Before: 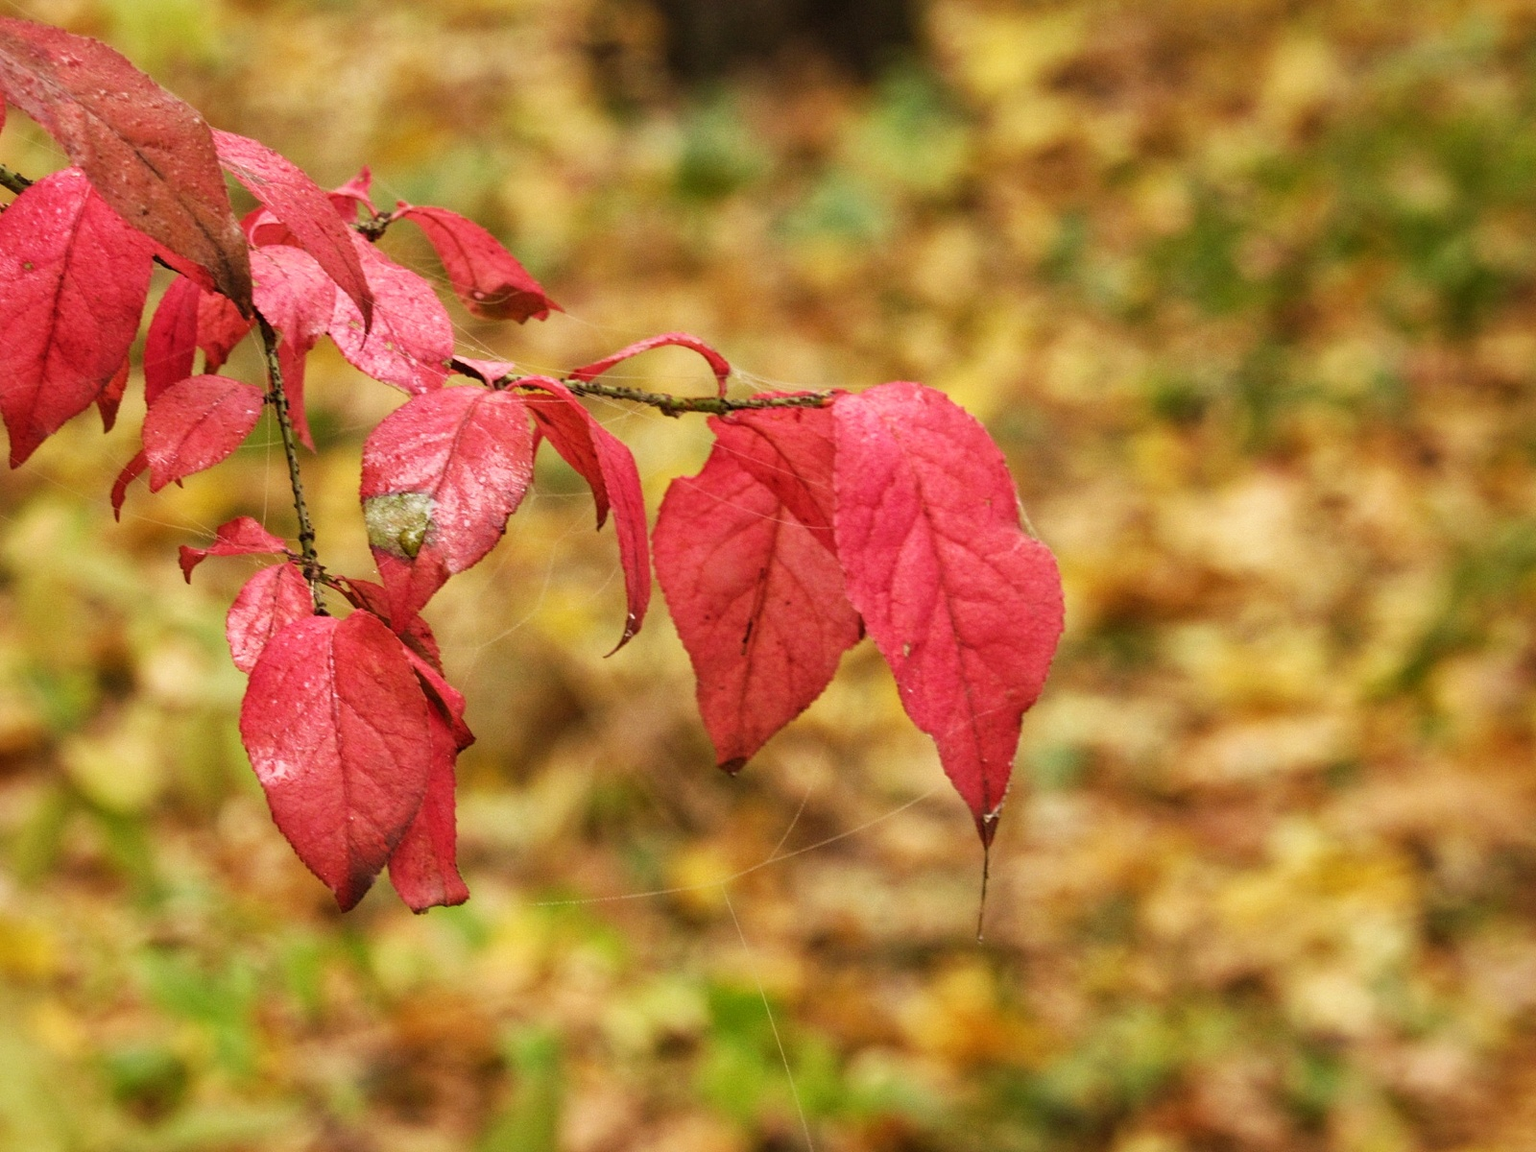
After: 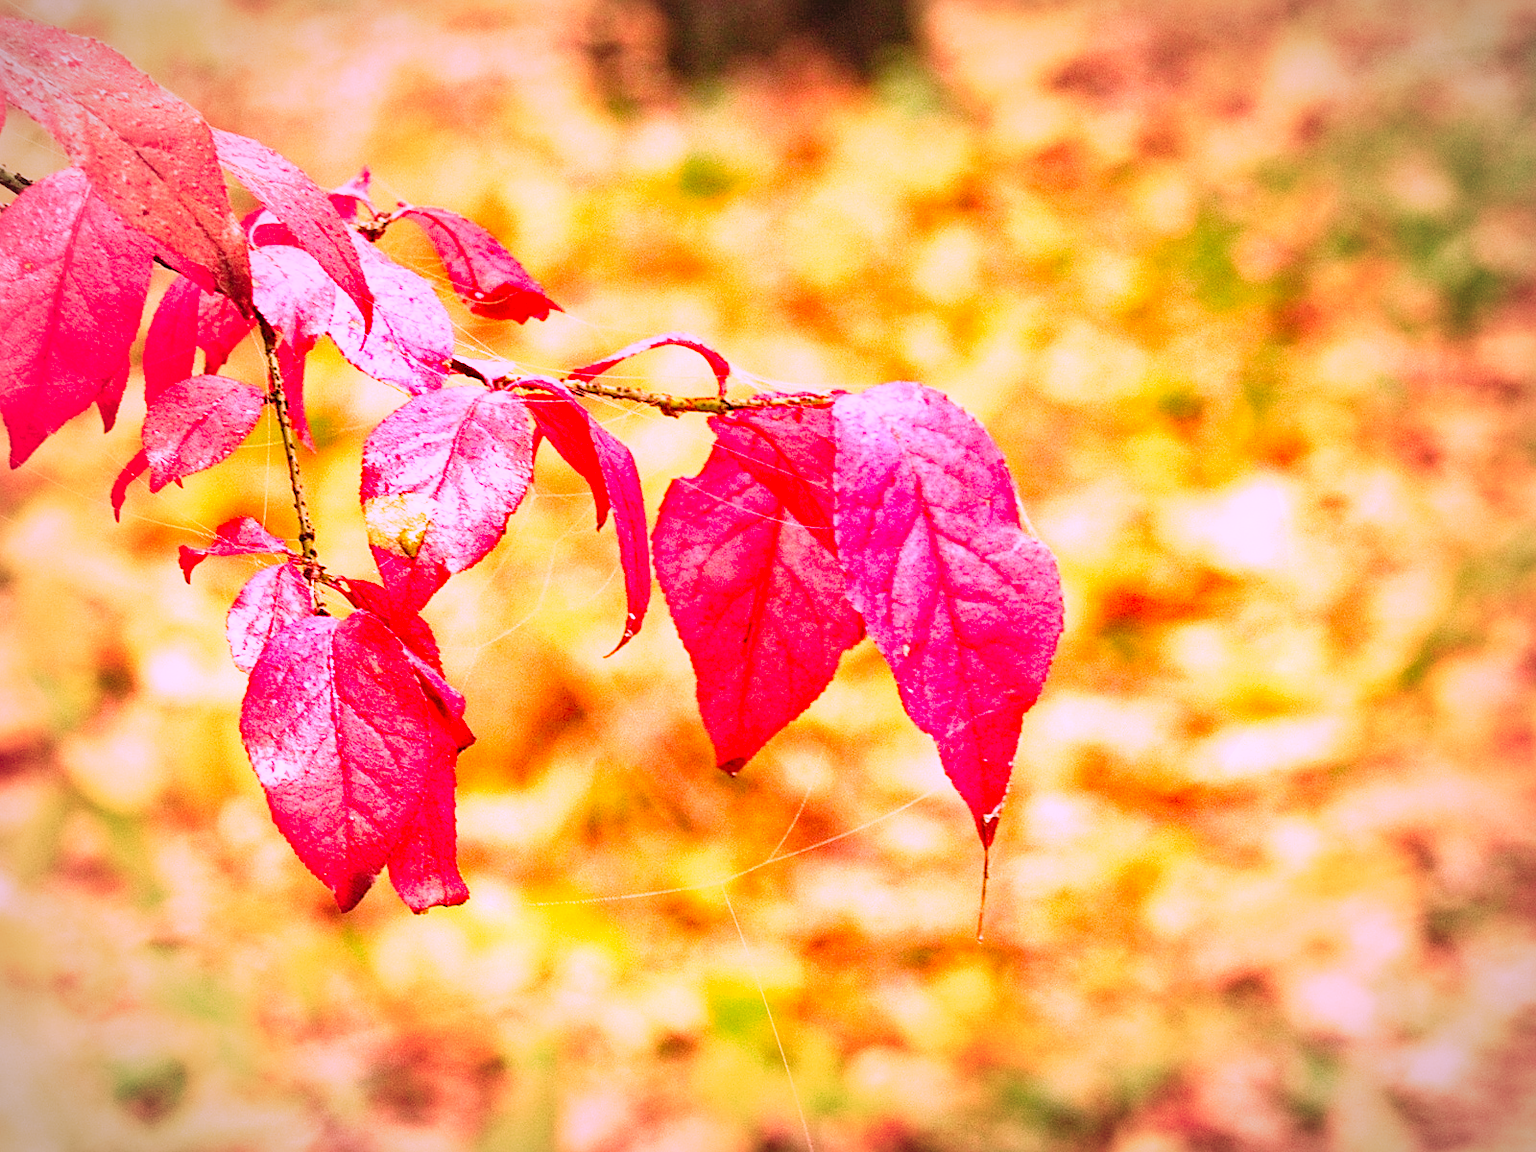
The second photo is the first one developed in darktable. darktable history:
exposure: black level correction 0, exposure 1.001 EV, compensate highlight preservation false
sharpen: on, module defaults
vignetting: fall-off start 67.75%, fall-off radius 67.04%, automatic ratio true, unbound false
base curve: curves: ch0 [(0, 0) (0.688, 0.865) (1, 1)], preserve colors none
tone curve: curves: ch0 [(0, 0.013) (0.137, 0.121) (0.326, 0.386) (0.489, 0.573) (0.663, 0.749) (0.854, 0.897) (1, 0.974)]; ch1 [(0, 0) (0.366, 0.367) (0.475, 0.453) (0.494, 0.493) (0.504, 0.497) (0.544, 0.579) (0.562, 0.619) (0.622, 0.694) (1, 1)]; ch2 [(0, 0) (0.333, 0.346) (0.375, 0.375) (0.424, 0.43) (0.476, 0.492) (0.502, 0.503) (0.533, 0.541) (0.572, 0.615) (0.605, 0.656) (0.641, 0.709) (1, 1)], preserve colors none
color correction: highlights a* 18.73, highlights b* -12.07, saturation 1.69
